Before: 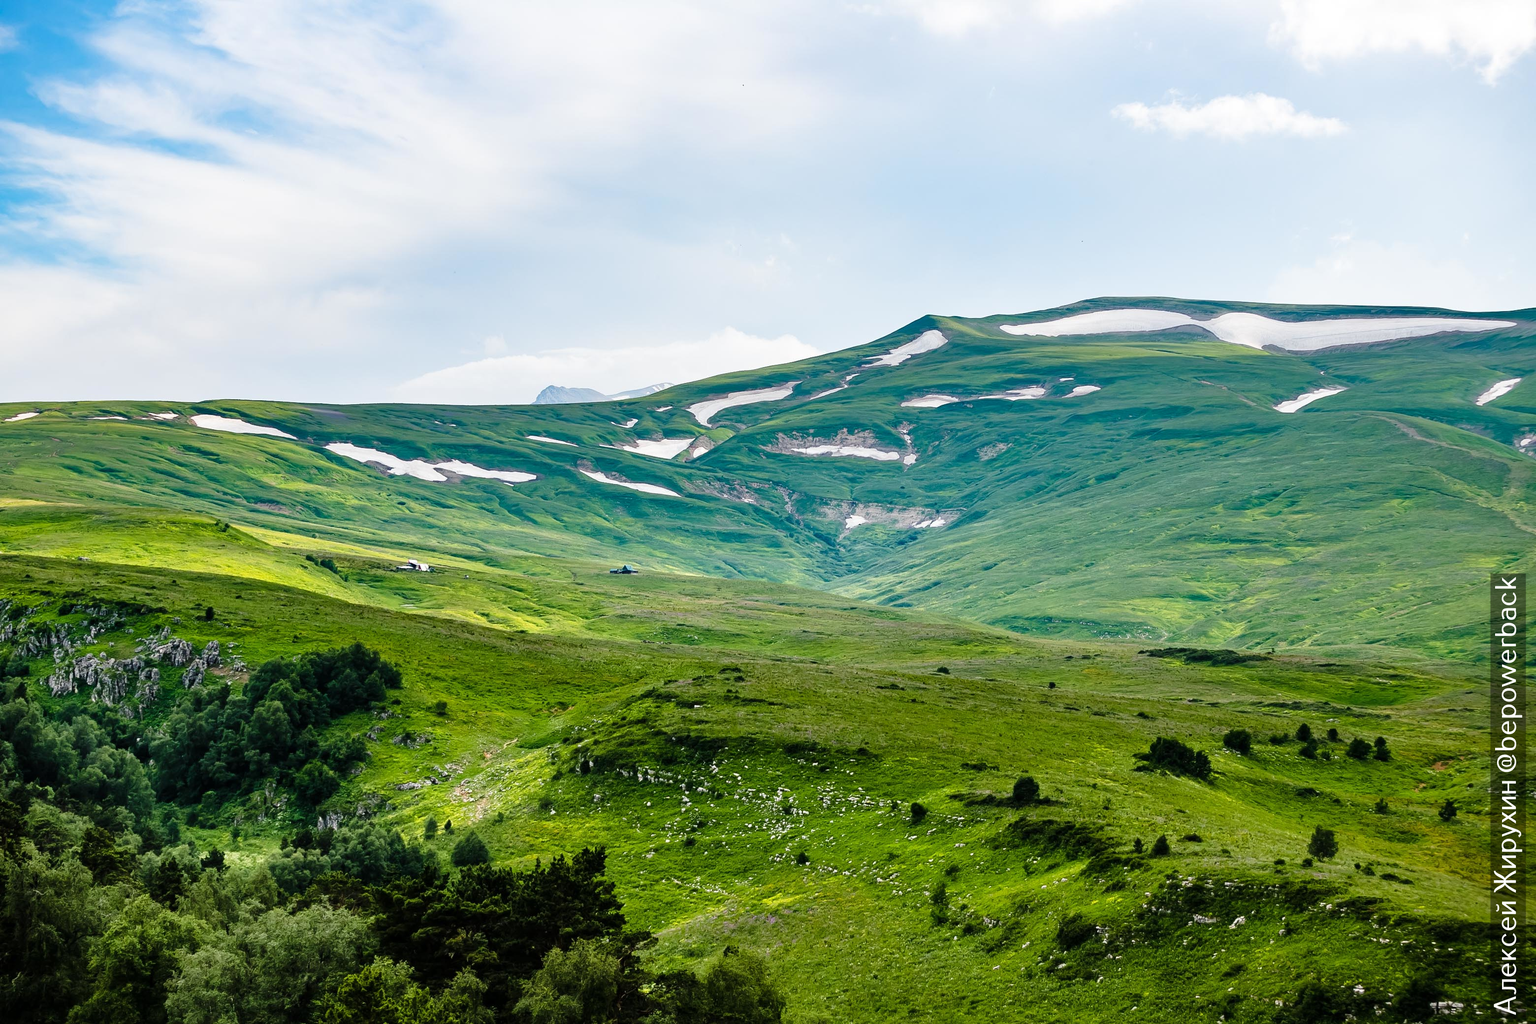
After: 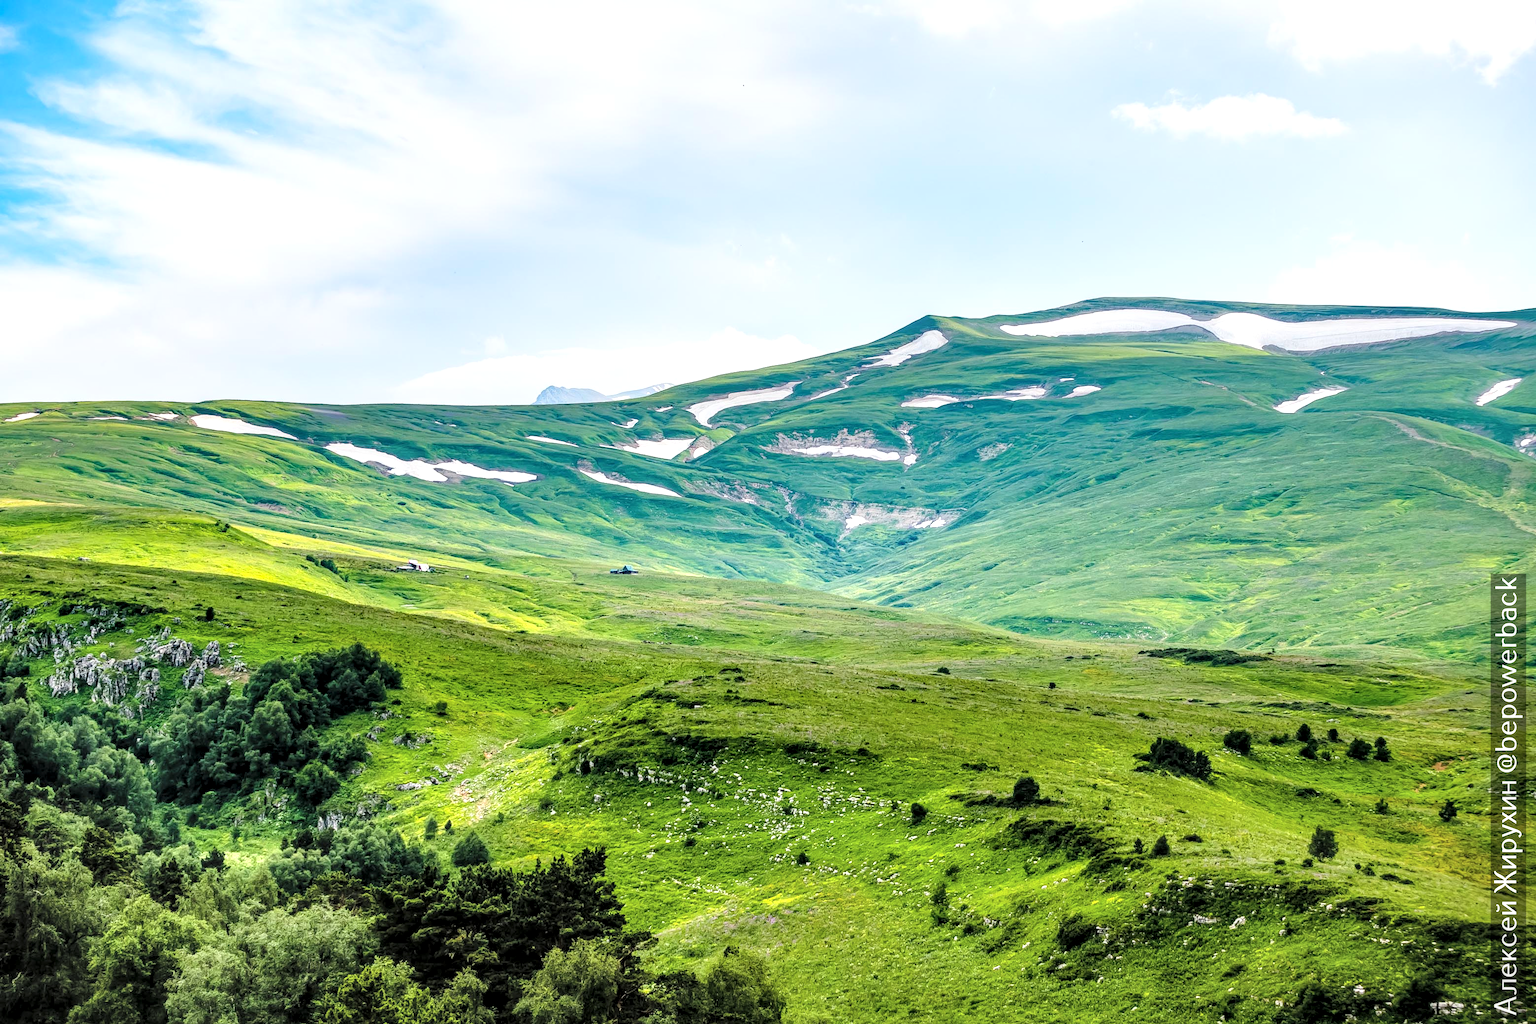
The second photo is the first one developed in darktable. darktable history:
local contrast: detail 150%
contrast brightness saturation: contrast 0.096, brightness 0.315, saturation 0.148
